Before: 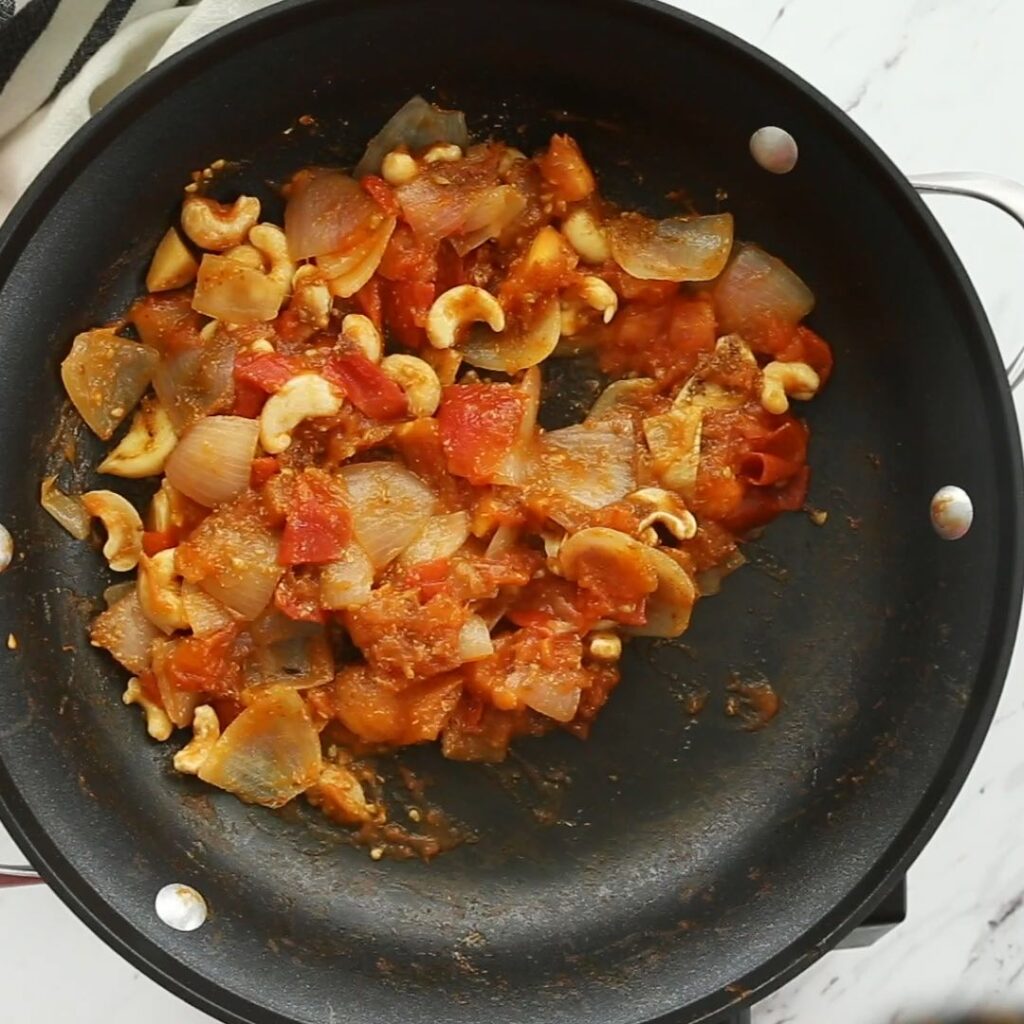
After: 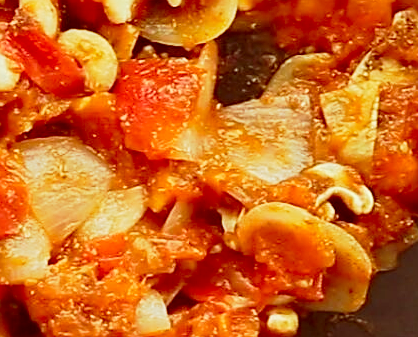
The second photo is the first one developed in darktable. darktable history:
crop: left 31.622%, top 31.823%, right 27.483%, bottom 35.254%
color correction: highlights a* -7.06, highlights b* -0.184, shadows a* 20.85, shadows b* 11.84
tone curve: curves: ch0 [(0, 0.006) (0.037, 0.022) (0.123, 0.105) (0.19, 0.173) (0.277, 0.279) (0.474, 0.517) (0.597, 0.662) (0.687, 0.774) (0.855, 0.891) (1, 0.982)]; ch1 [(0, 0) (0.243, 0.245) (0.422, 0.415) (0.493, 0.495) (0.508, 0.503) (0.544, 0.552) (0.557, 0.582) (0.626, 0.672) (0.694, 0.732) (1, 1)]; ch2 [(0, 0) (0.249, 0.216) (0.356, 0.329) (0.424, 0.442) (0.476, 0.483) (0.498, 0.5) (0.517, 0.519) (0.532, 0.539) (0.562, 0.596) (0.614, 0.662) (0.706, 0.757) (0.808, 0.809) (0.991, 0.968)], preserve colors none
sharpen: on, module defaults
